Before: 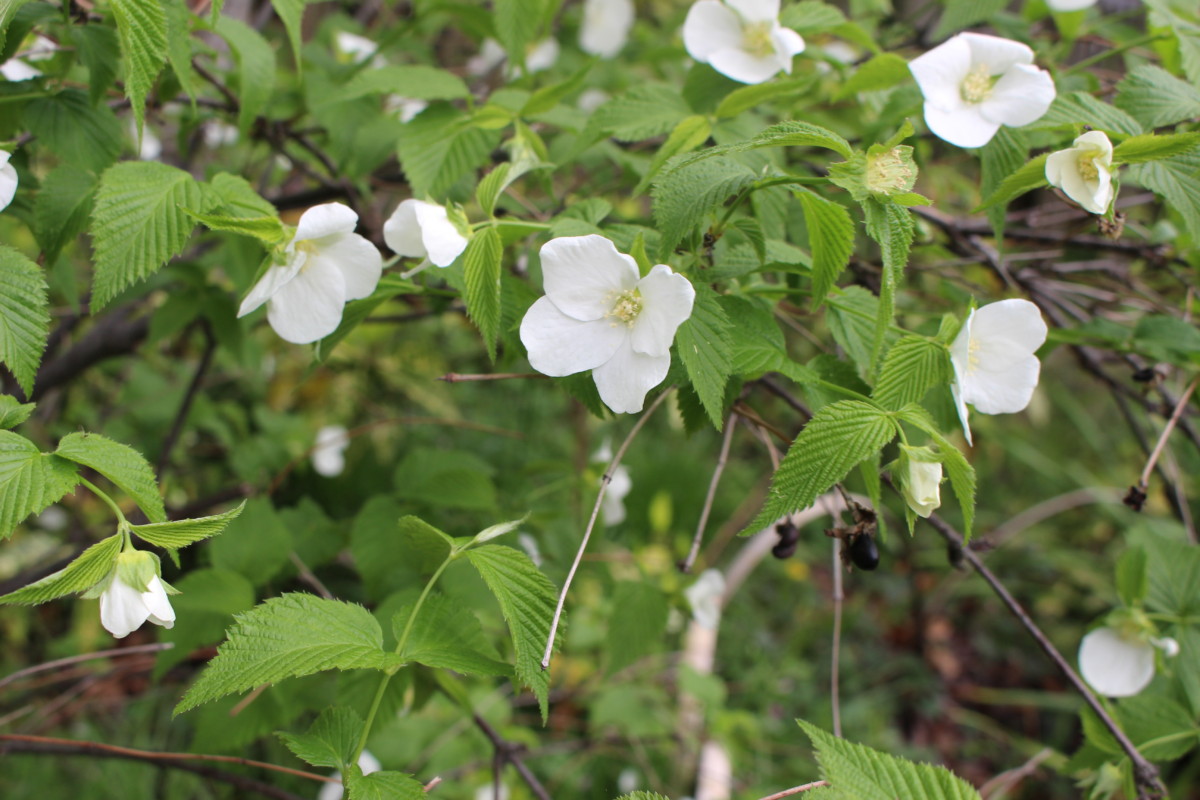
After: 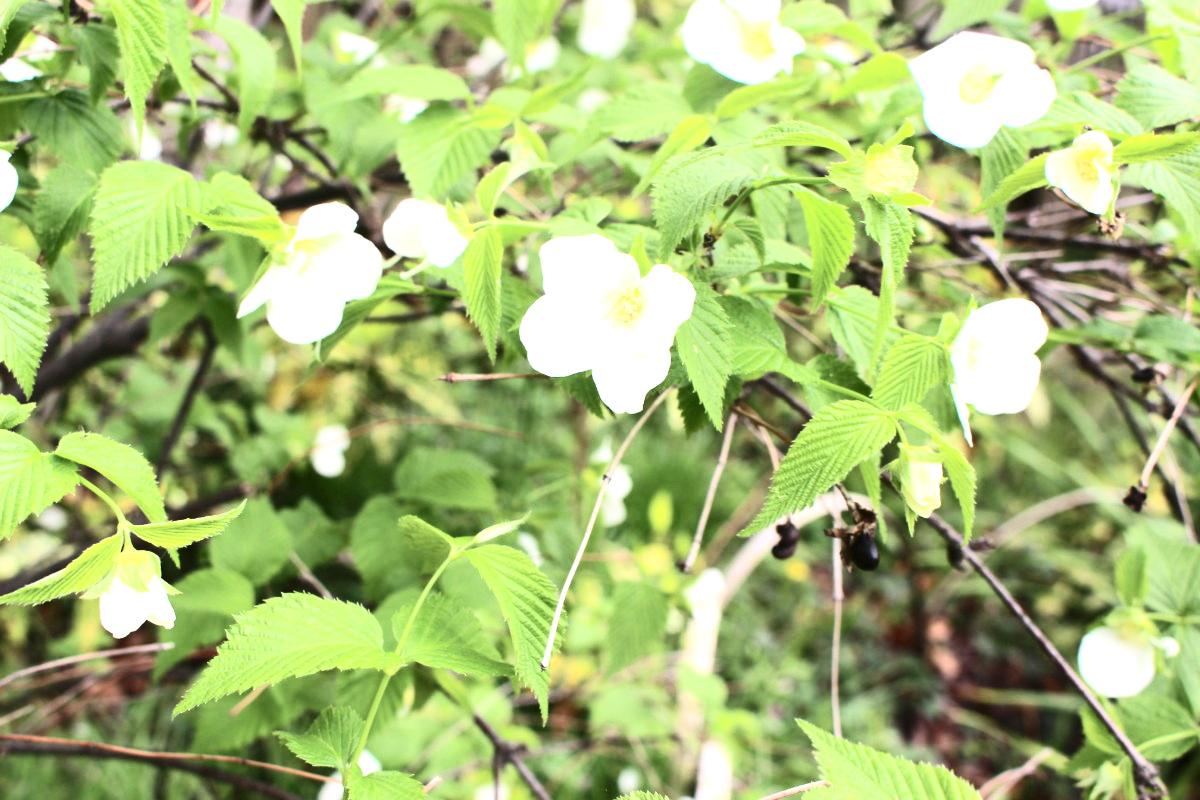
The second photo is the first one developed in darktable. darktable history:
exposure: exposure 1.138 EV, compensate highlight preservation false
contrast brightness saturation: contrast 0.381, brightness 0.102
